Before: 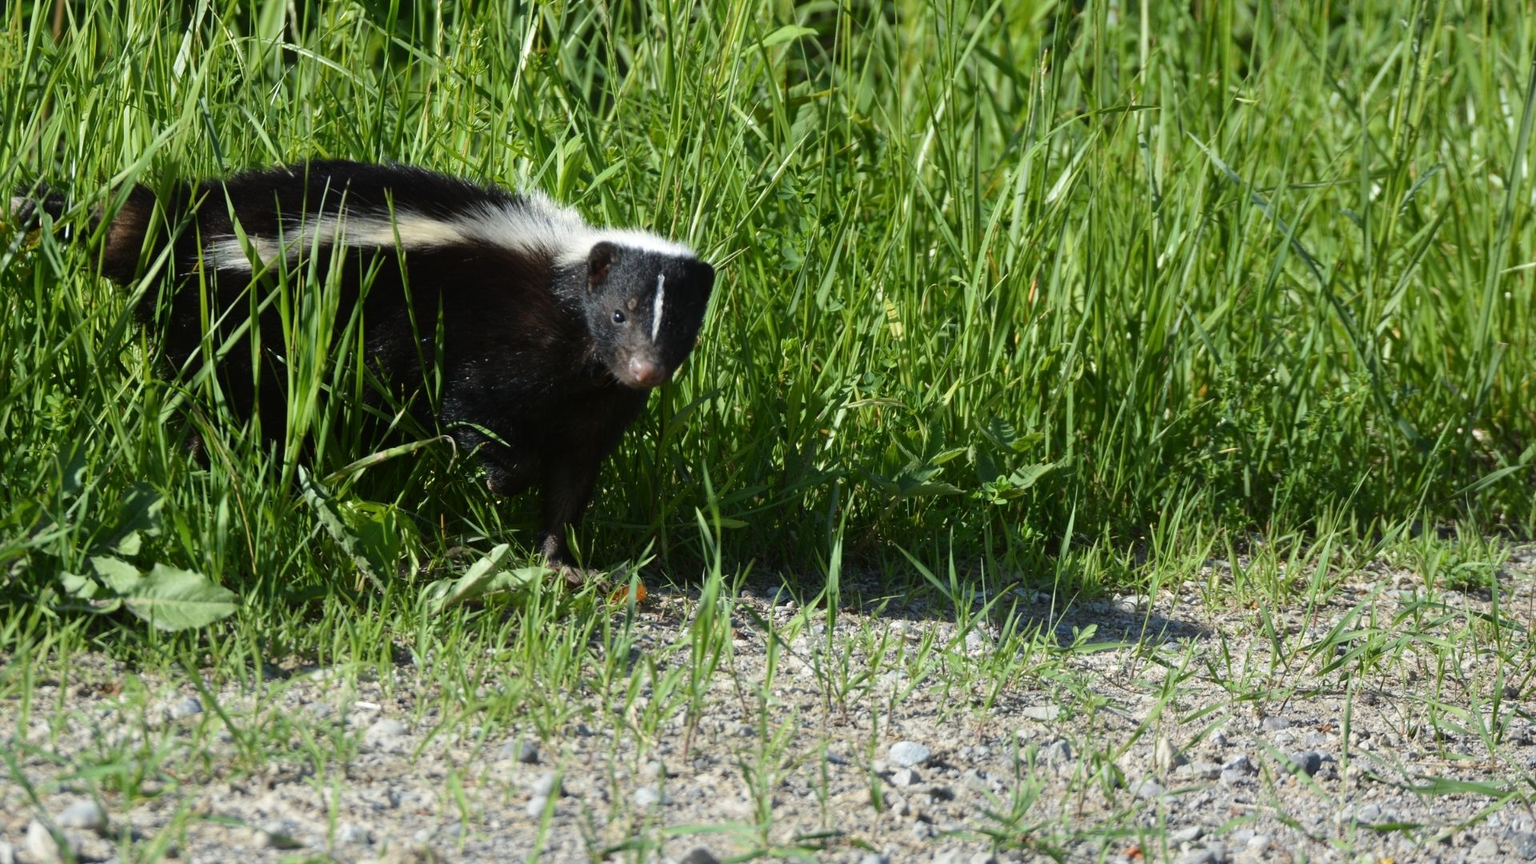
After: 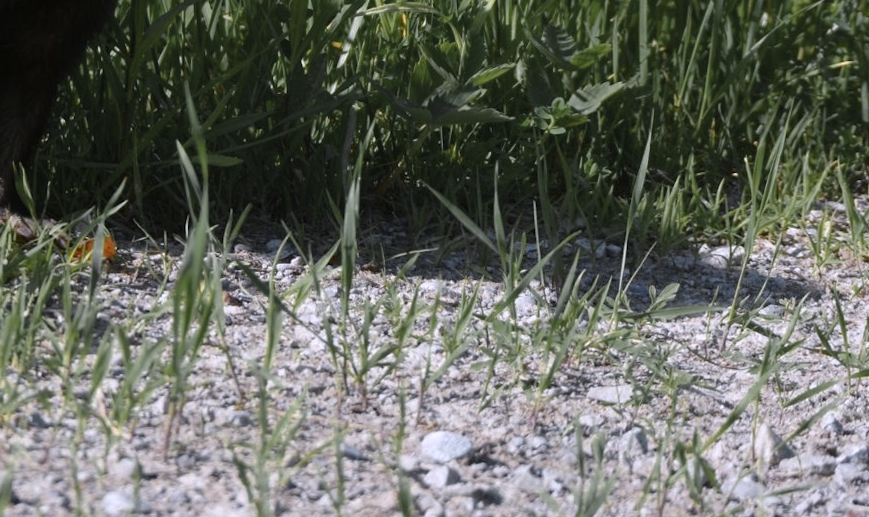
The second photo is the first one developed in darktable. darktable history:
crop: left 35.976%, top 45.819%, right 18.162%, bottom 5.807%
rotate and perspective: rotation -0.45°, automatic cropping original format, crop left 0.008, crop right 0.992, crop top 0.012, crop bottom 0.988
exposure: compensate highlight preservation false
color zones: curves: ch0 [(0.035, 0.242) (0.25, 0.5) (0.384, 0.214) (0.488, 0.255) (0.75, 0.5)]; ch1 [(0.063, 0.379) (0.25, 0.5) (0.354, 0.201) (0.489, 0.085) (0.729, 0.271)]; ch2 [(0.25, 0.5) (0.38, 0.517) (0.442, 0.51) (0.735, 0.456)]
white balance: red 1.042, blue 1.17
